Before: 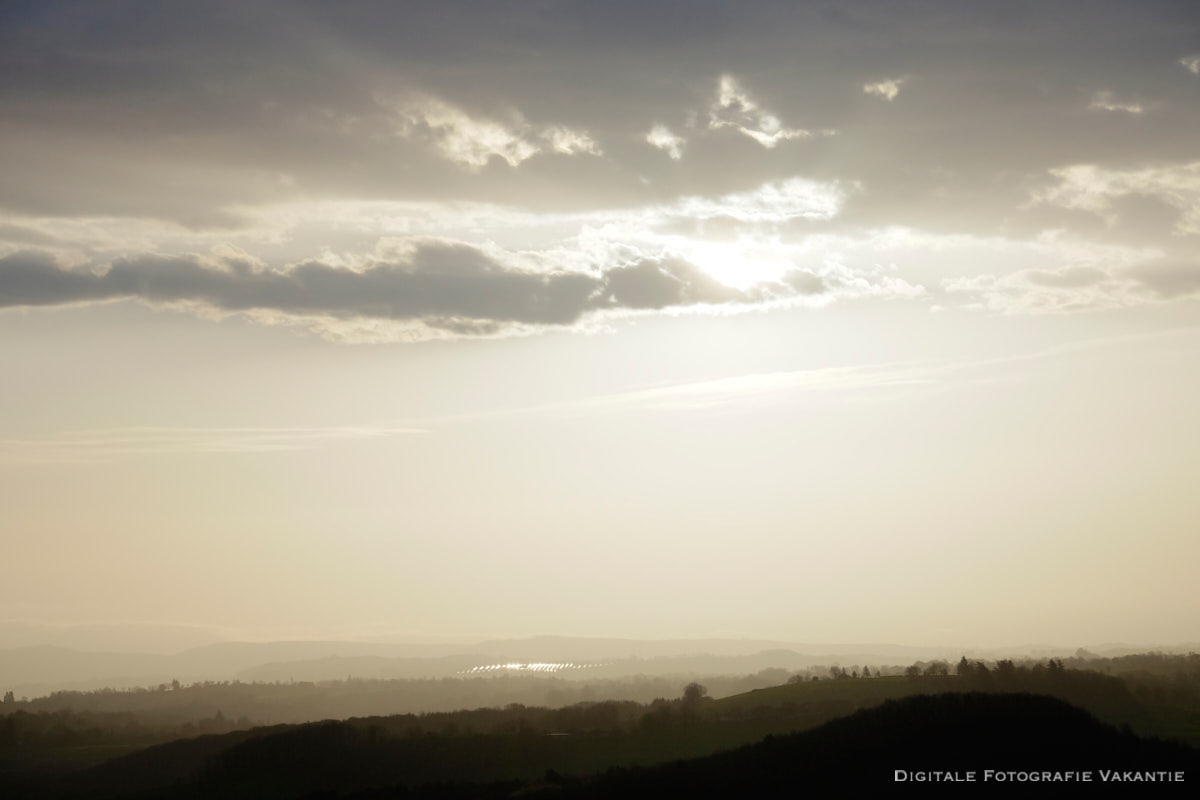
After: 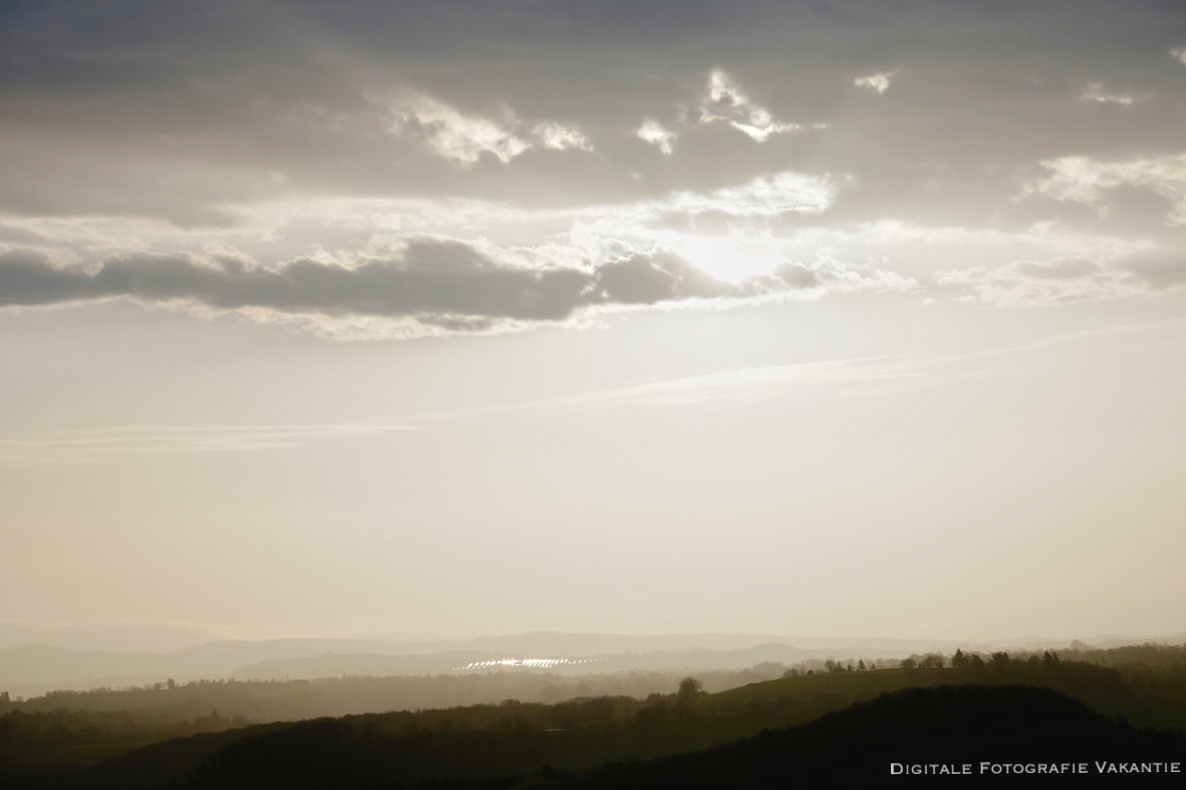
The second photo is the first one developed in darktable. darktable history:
tone equalizer: -8 EV -0.002 EV, -7 EV 0.005 EV, -6 EV -0.009 EV, -5 EV 0.011 EV, -4 EV -0.012 EV, -3 EV 0.007 EV, -2 EV -0.062 EV, -1 EV -0.293 EV, +0 EV -0.582 EV, smoothing diameter 2%, edges refinement/feathering 20, mask exposure compensation -1.57 EV, filter diffusion 5
exposure: black level correction 0.001, exposure 0.5 EV, compensate exposure bias true, compensate highlight preservation false
rotate and perspective: rotation -0.45°, automatic cropping original format, crop left 0.008, crop right 0.992, crop top 0.012, crop bottom 0.988
color balance rgb: shadows lift › luminance -10%, shadows lift › chroma 1%, shadows lift › hue 113°, power › luminance -15%, highlights gain › chroma 0.2%, highlights gain › hue 333°, global offset › luminance 0.5%, perceptual saturation grading › global saturation 20%, perceptual saturation grading › highlights -50%, perceptual saturation grading › shadows 25%, contrast -10%
